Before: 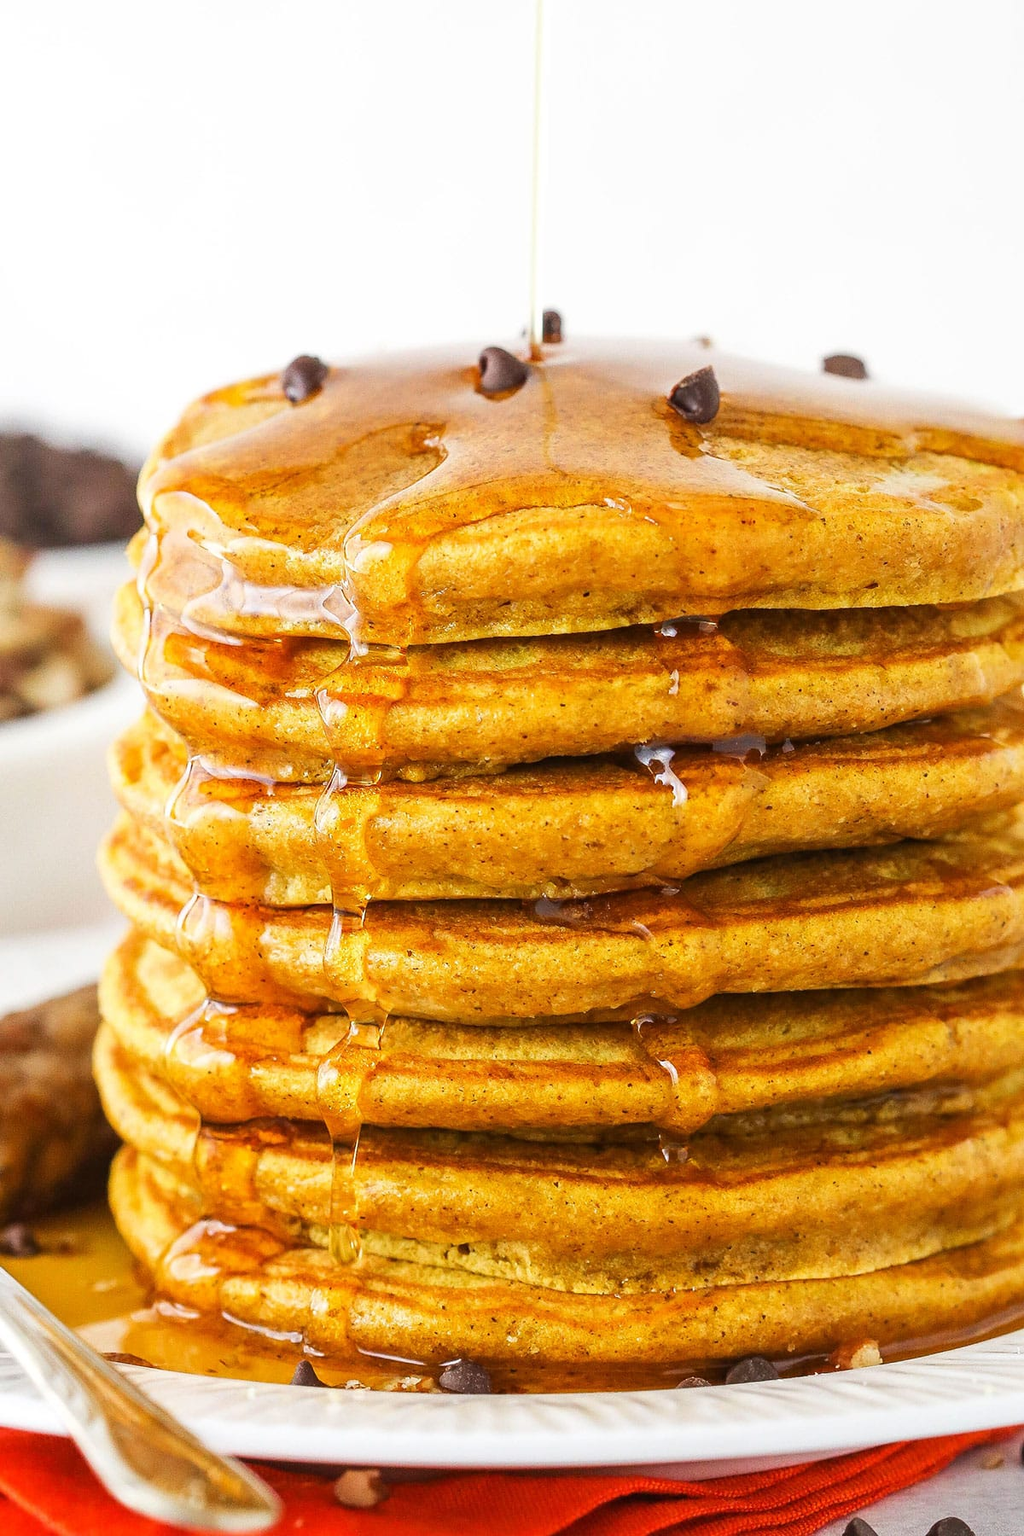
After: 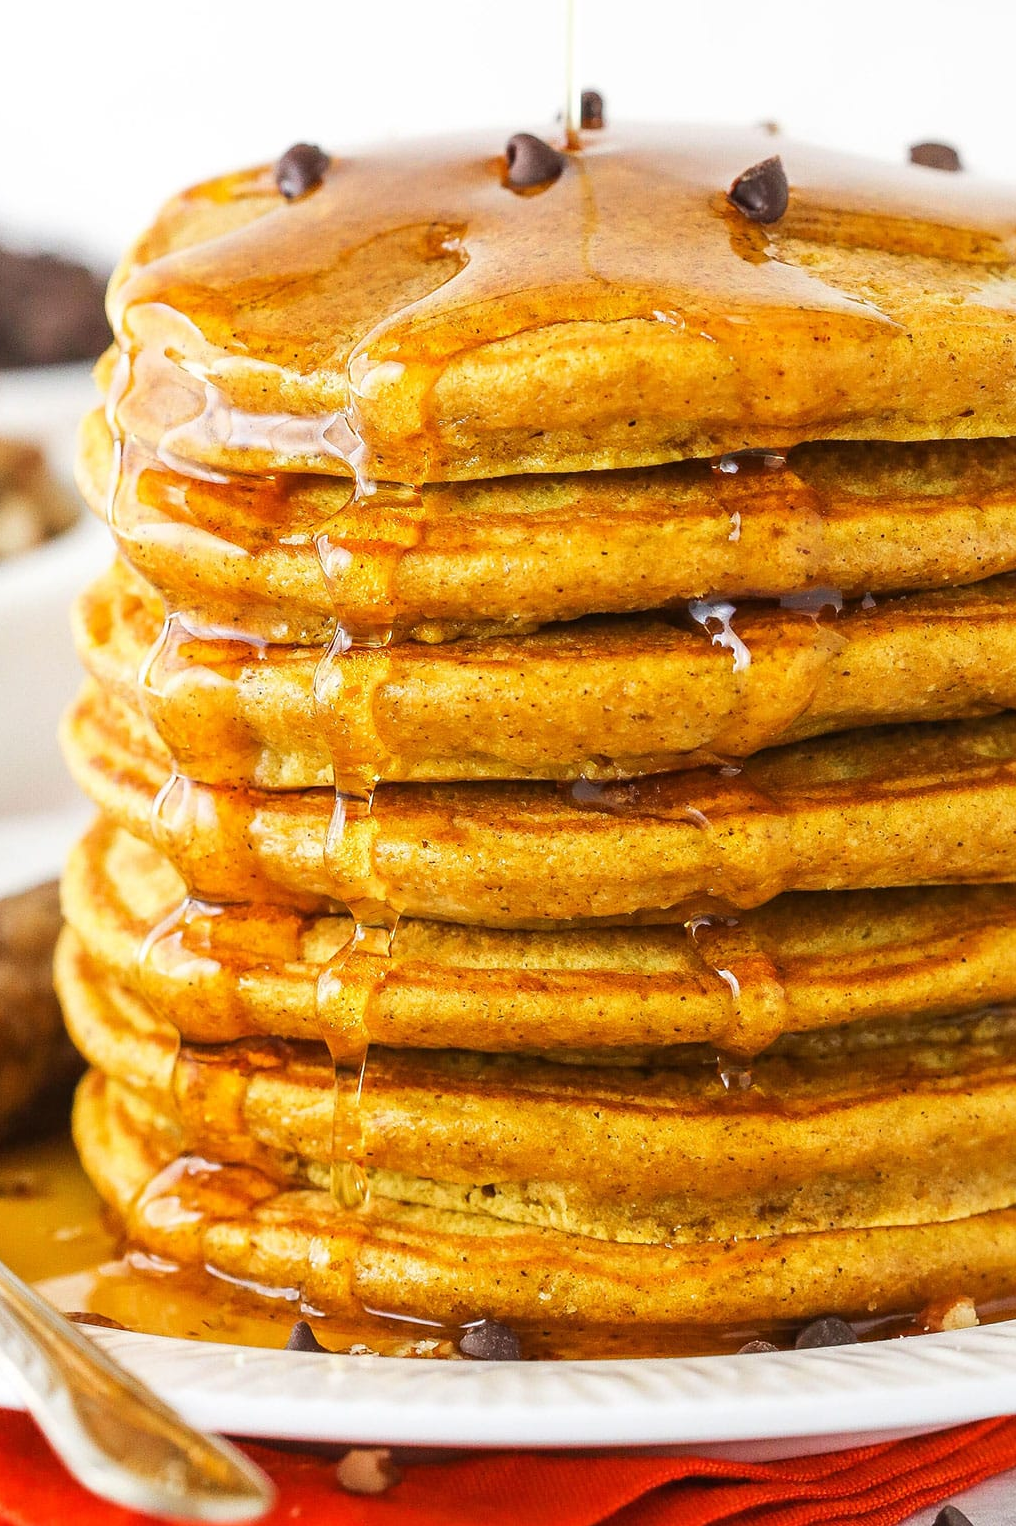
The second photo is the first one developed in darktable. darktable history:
crop and rotate: left 4.612%, top 15.186%, right 10.697%
